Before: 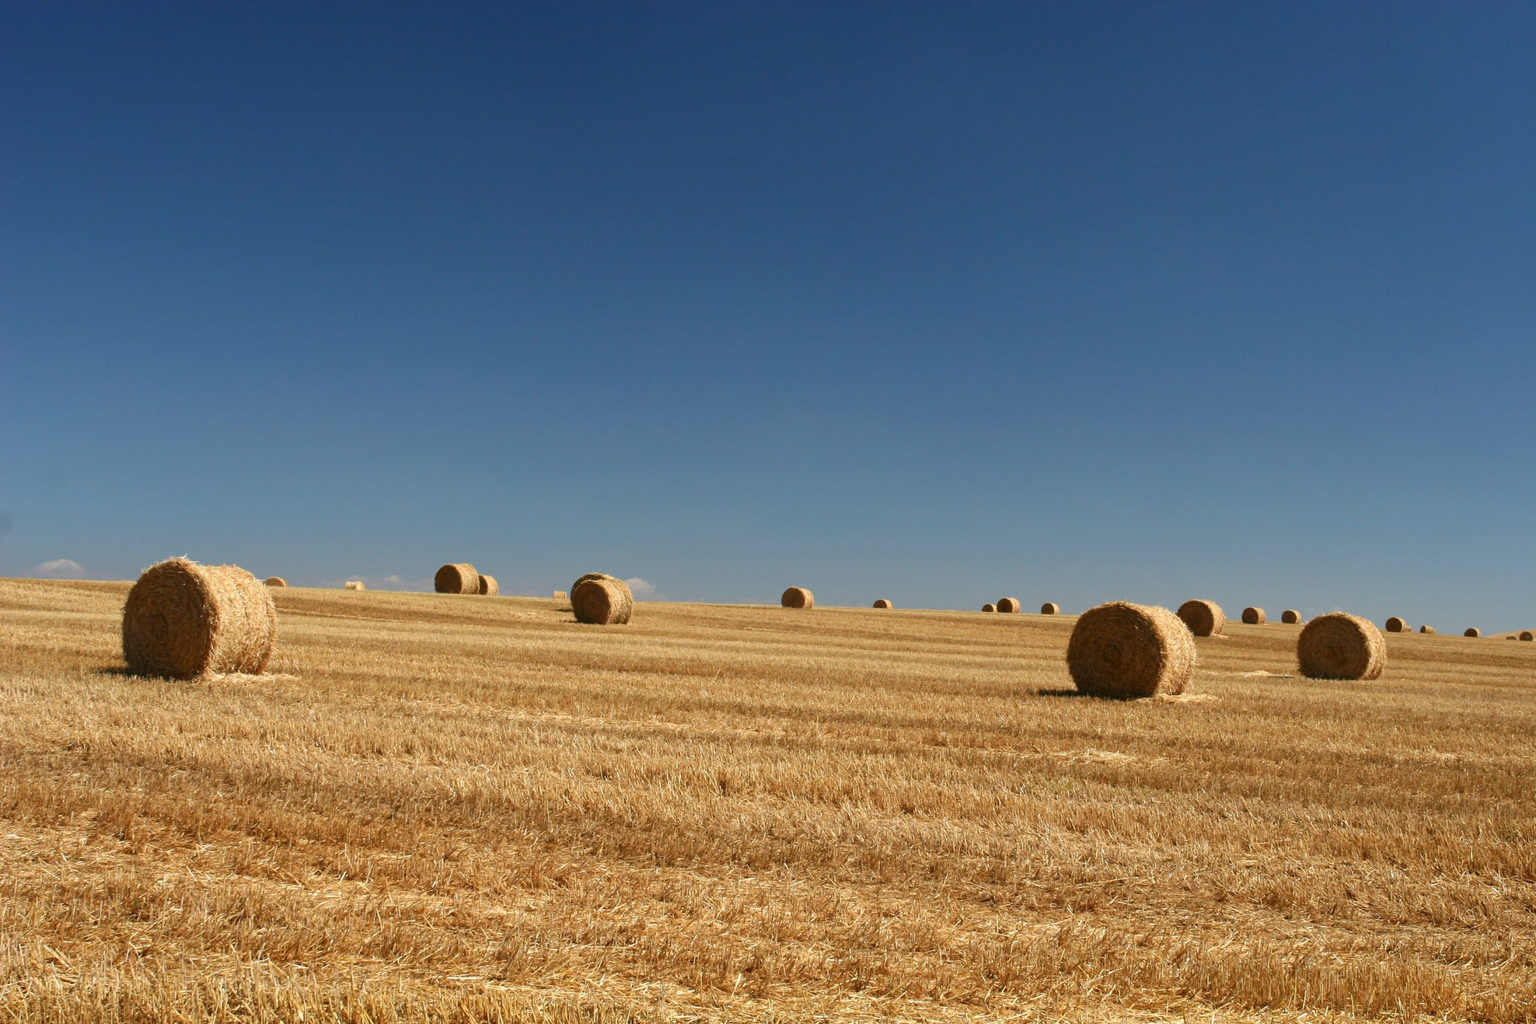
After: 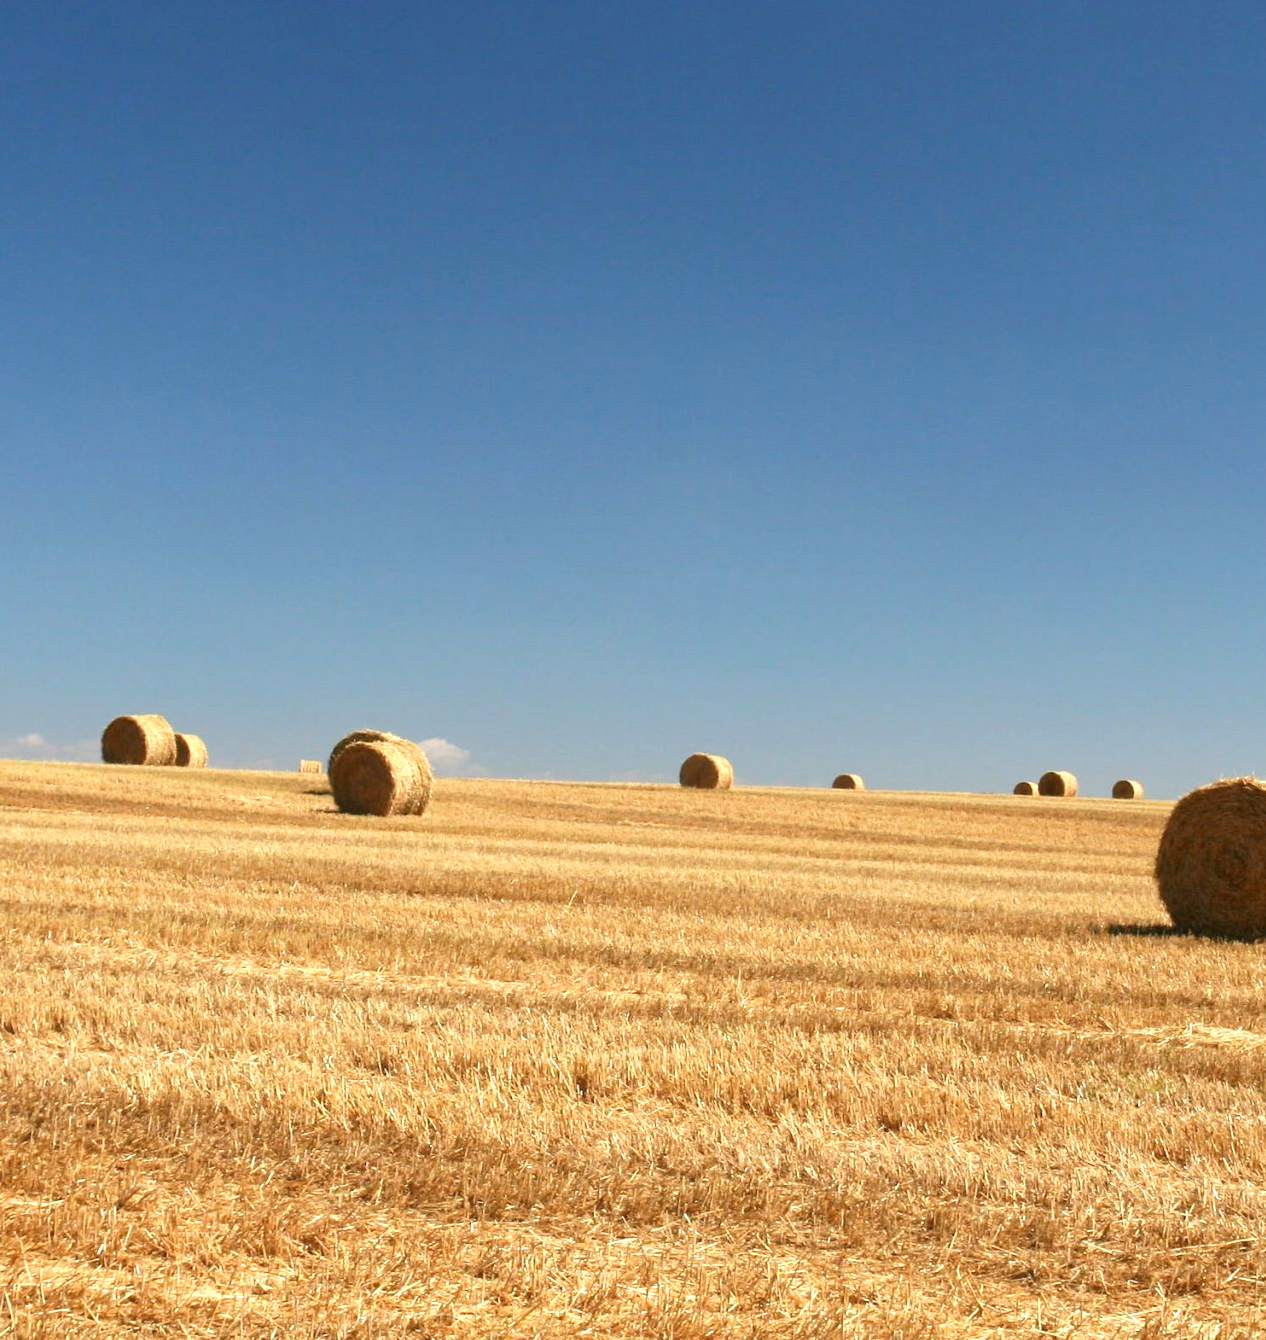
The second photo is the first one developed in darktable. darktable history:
crop and rotate: angle 0.02°, left 24.353%, top 13.219%, right 26.156%, bottom 8.224%
exposure: black level correction 0, exposure 0.7 EV, compensate exposure bias true, compensate highlight preservation false
